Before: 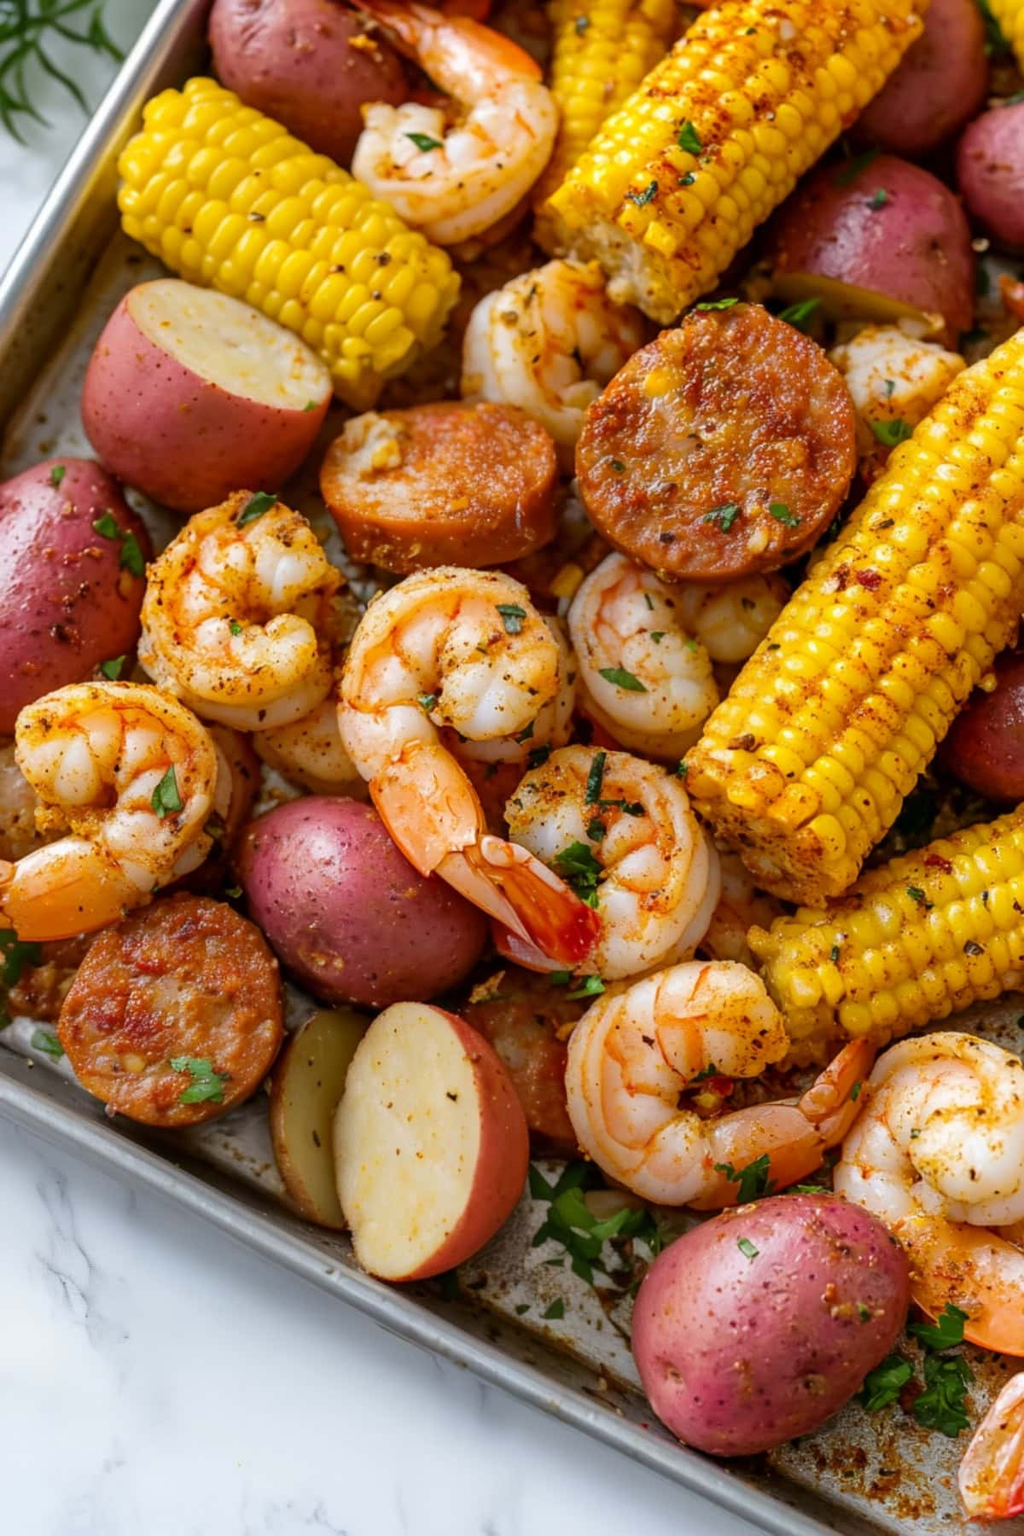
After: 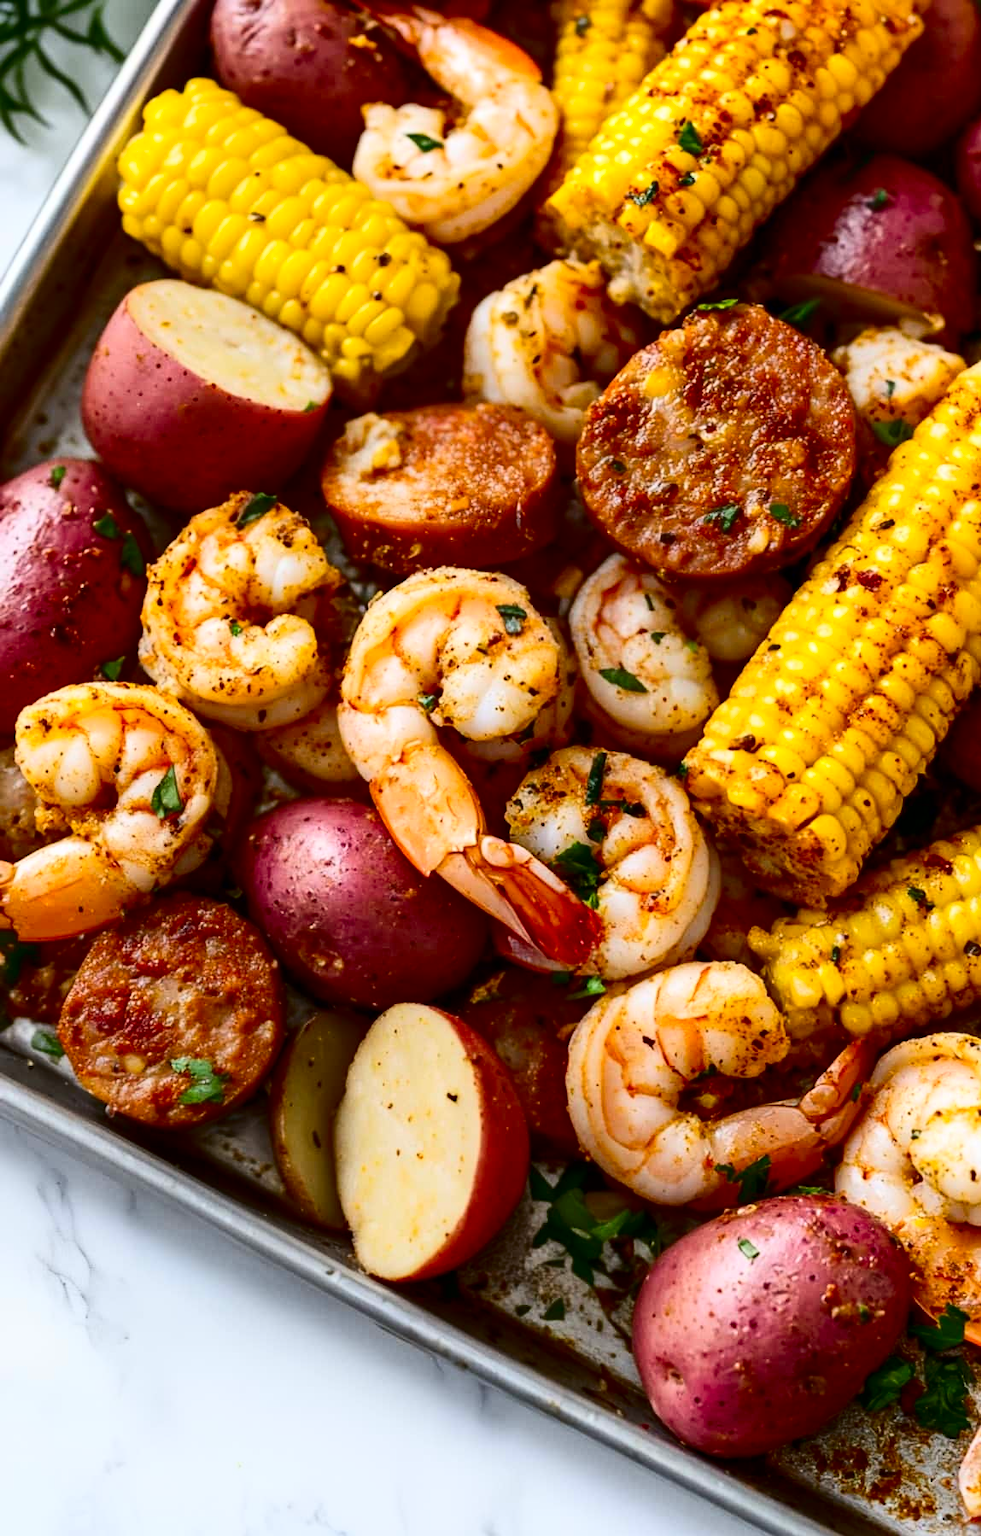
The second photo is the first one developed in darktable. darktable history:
crop: right 4.126%, bottom 0.031%
contrast brightness saturation: contrast 0.32, brightness -0.08, saturation 0.17
